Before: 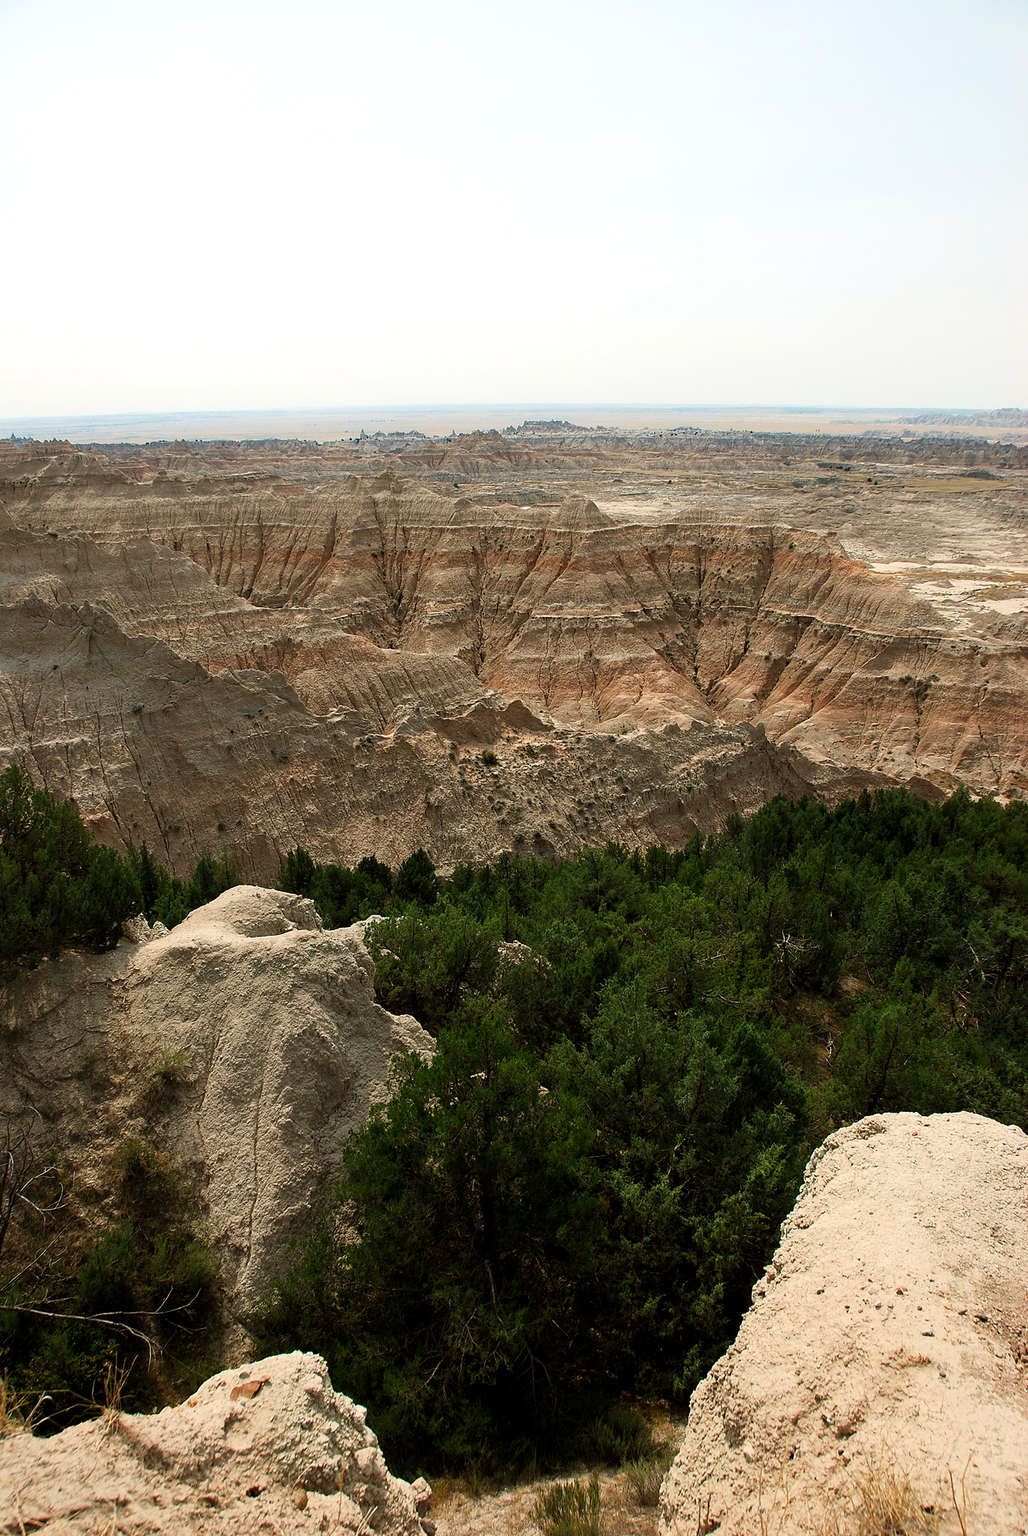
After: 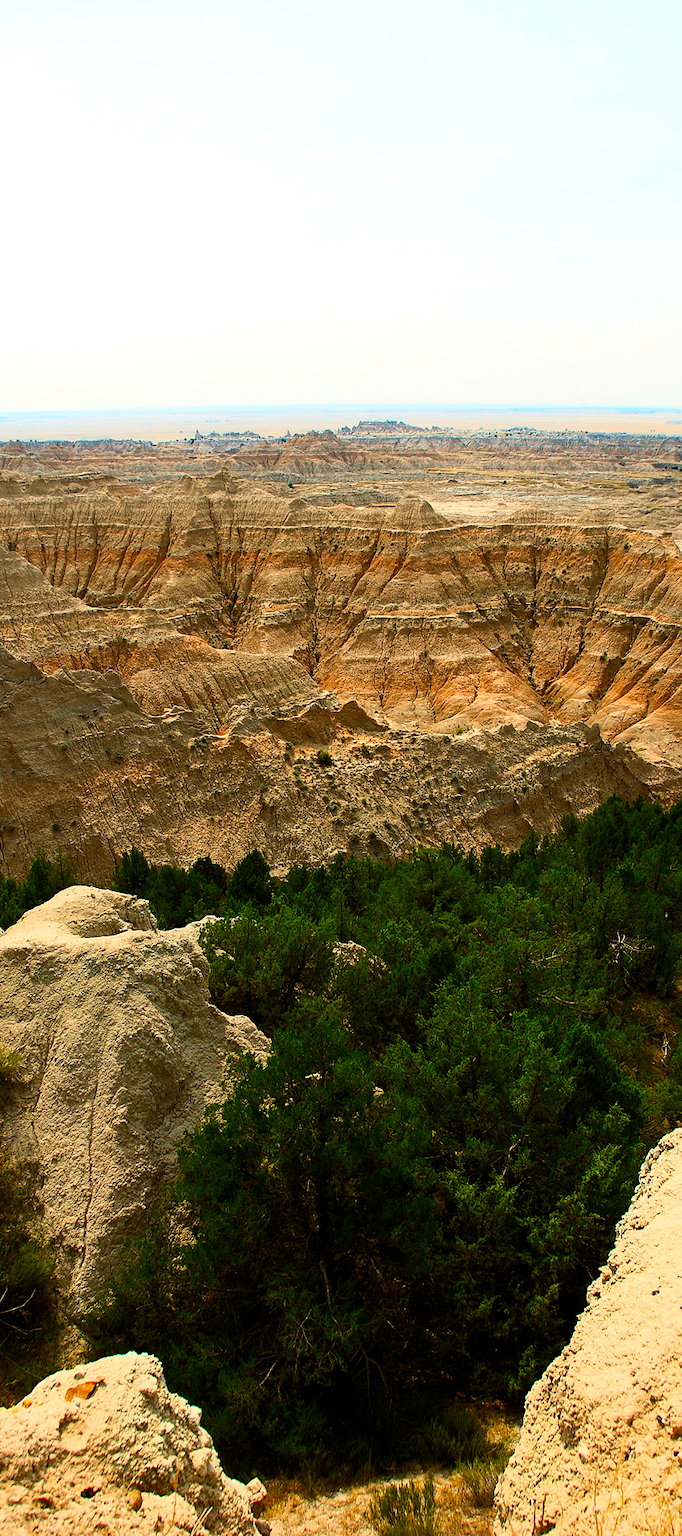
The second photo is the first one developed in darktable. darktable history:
crop and rotate: left 16.159%, right 17.489%
color balance rgb: perceptual saturation grading › global saturation 31.281%, global vibrance 20%
contrast brightness saturation: contrast 0.23, brightness 0.096, saturation 0.293
